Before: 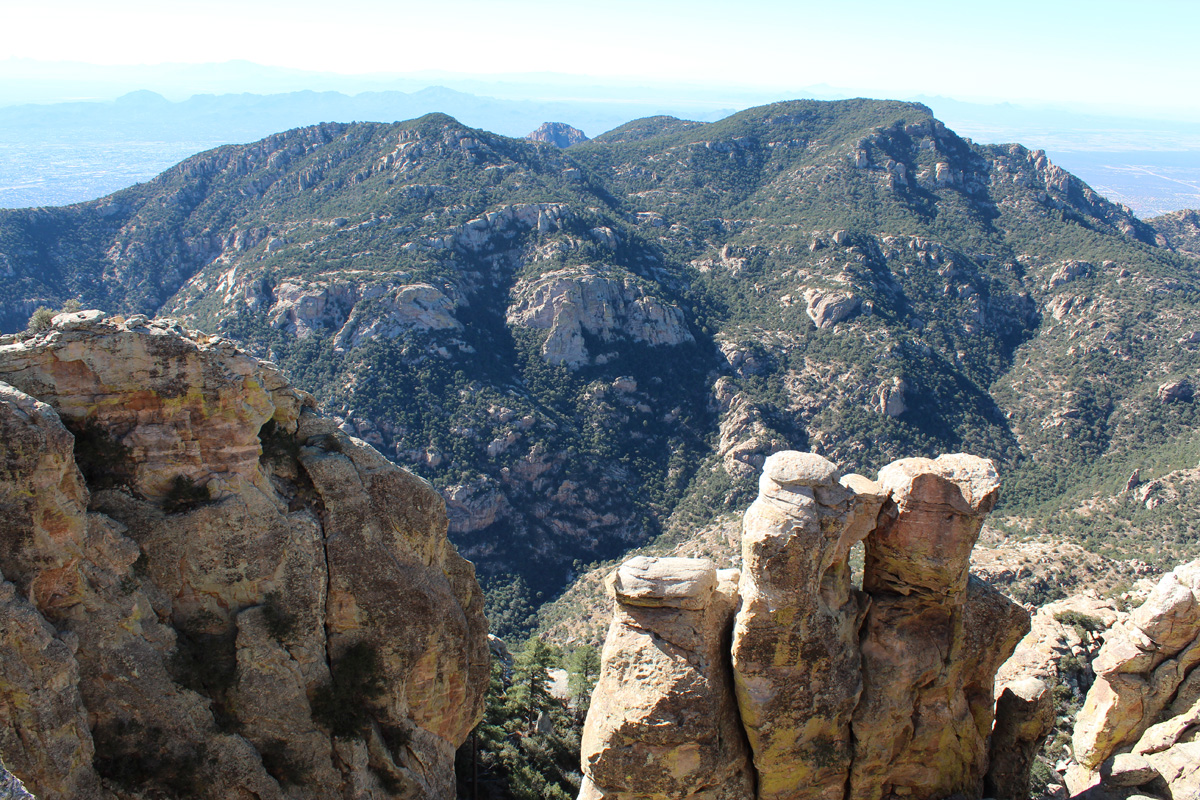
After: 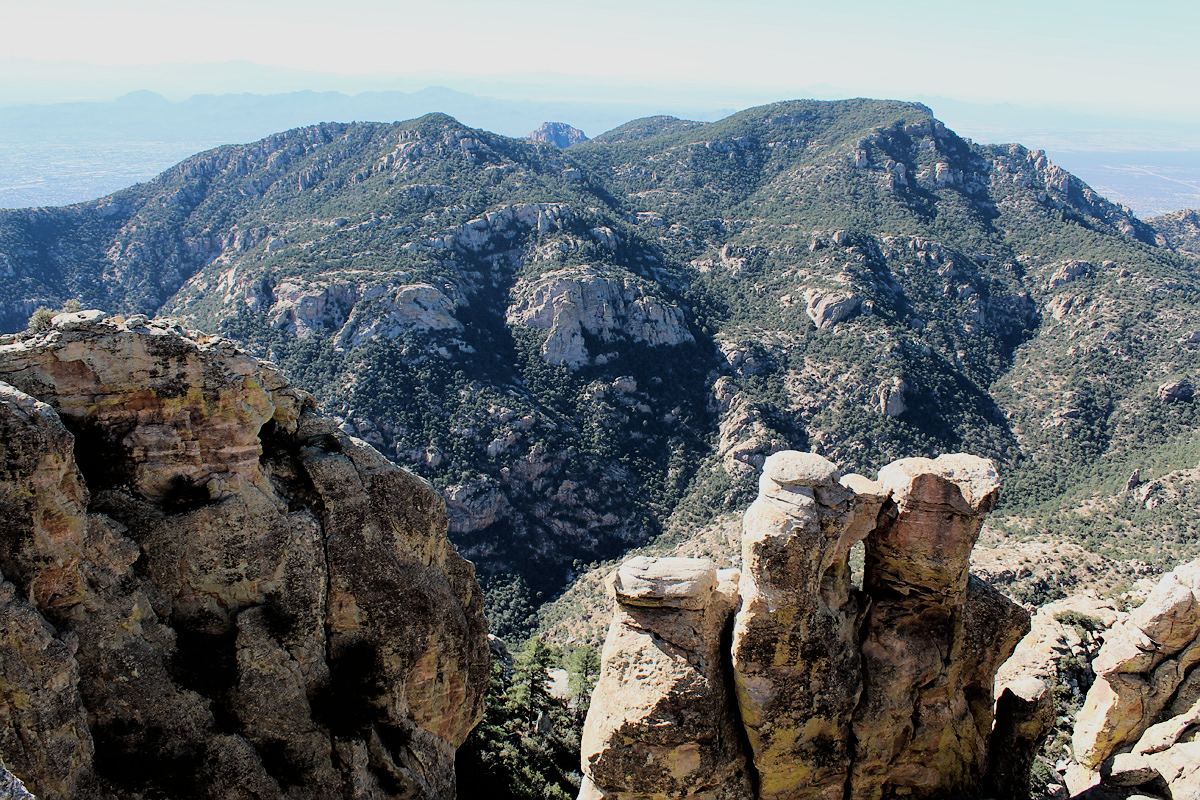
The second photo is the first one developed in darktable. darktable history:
filmic rgb: black relative exposure -5 EV, hardness 2.88, contrast 1.3
sharpen: radius 1
